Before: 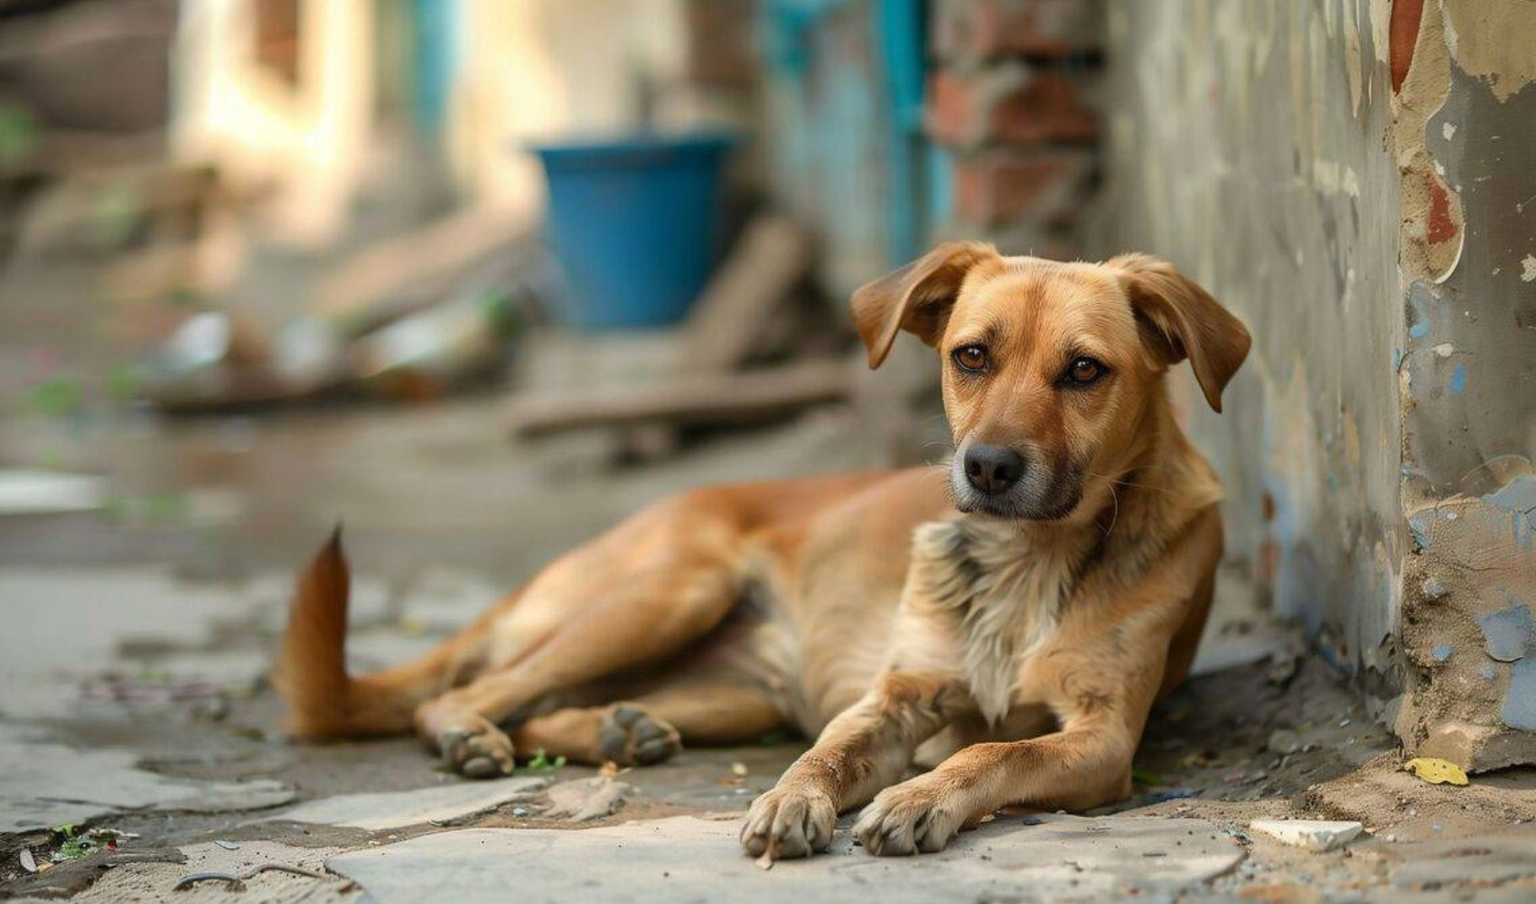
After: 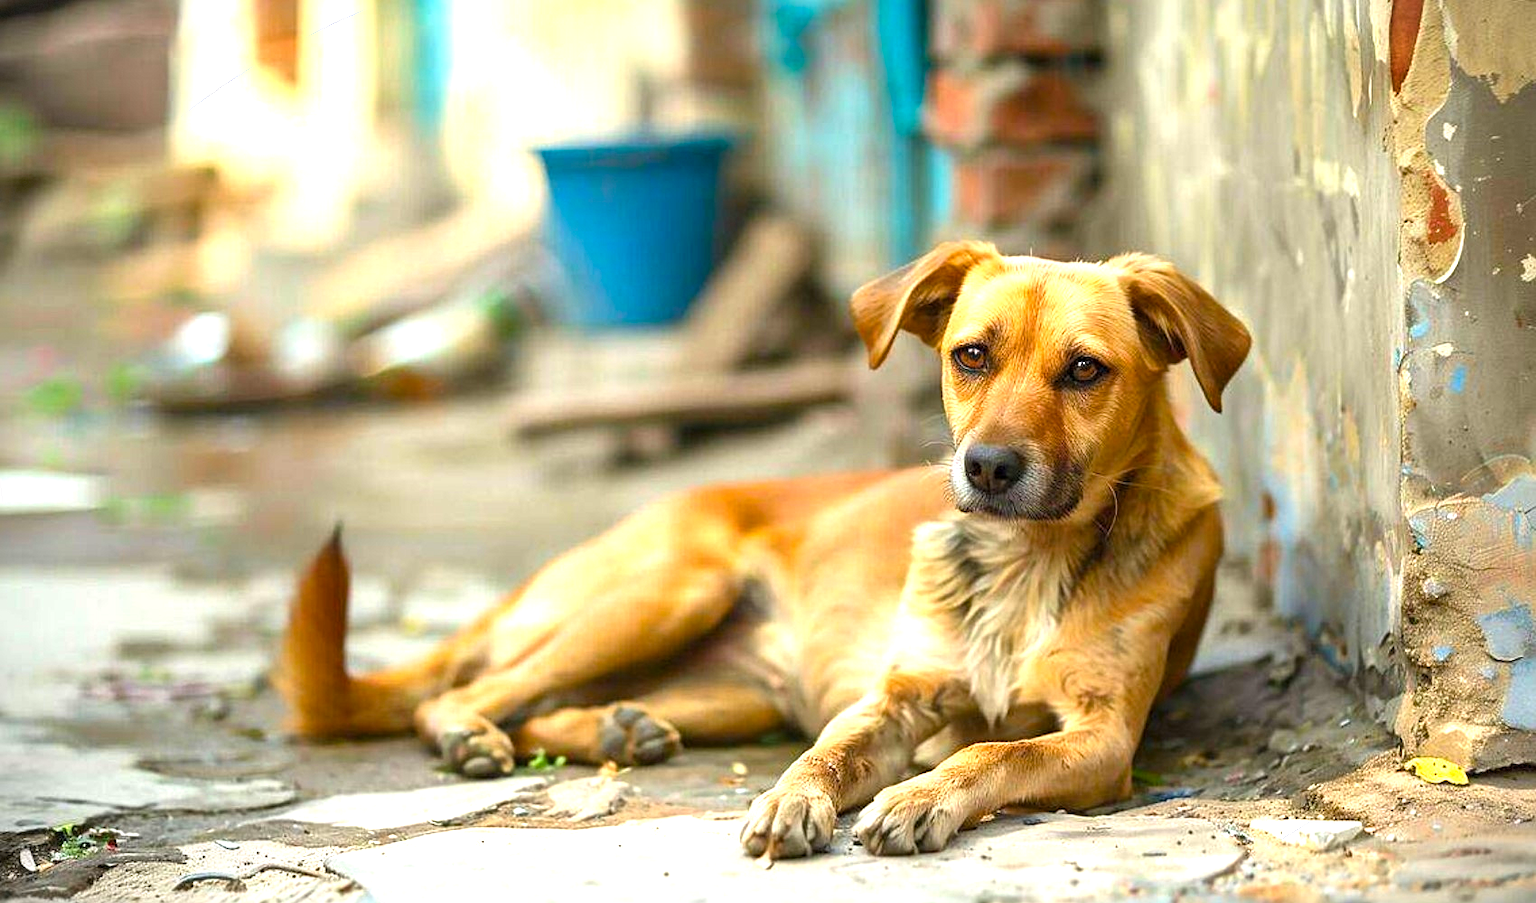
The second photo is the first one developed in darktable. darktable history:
sharpen: radius 2.167, amount 0.381, threshold 0
exposure: exposure 1.2 EV, compensate highlight preservation false
color balance rgb: perceptual saturation grading › global saturation 20%, global vibrance 20%
base curve: curves: ch0 [(0, 0) (0.303, 0.277) (1, 1)]
vignetting: fall-off start 100%, brightness -0.406, saturation -0.3, width/height ratio 1.324, dithering 8-bit output, unbound false
